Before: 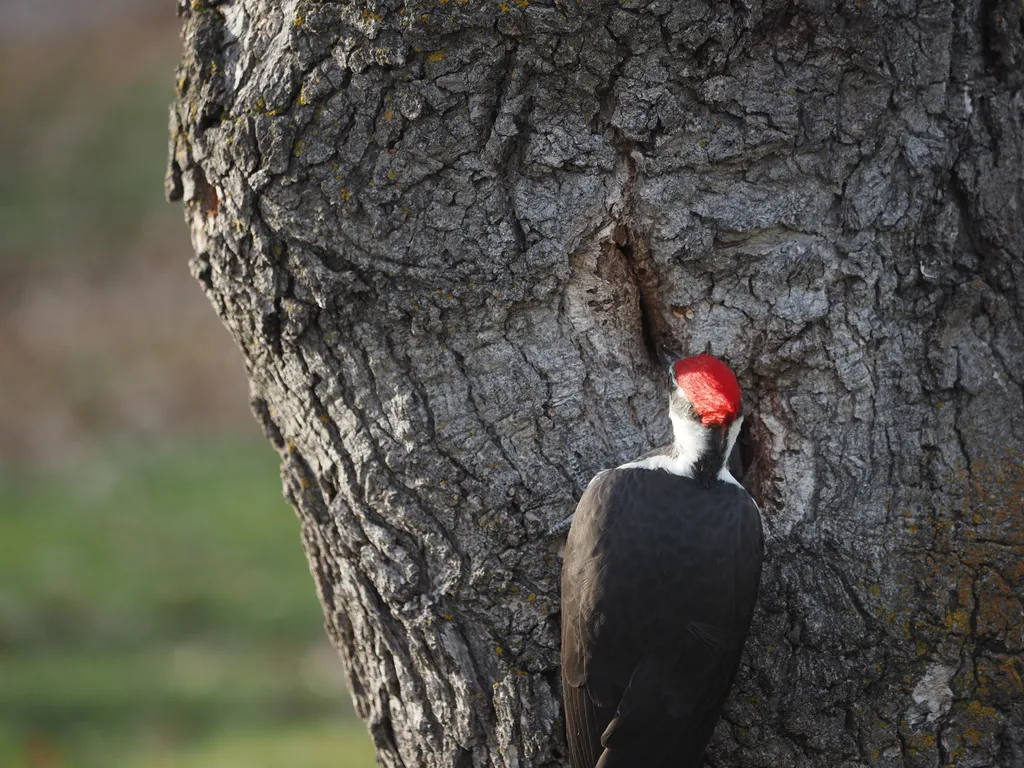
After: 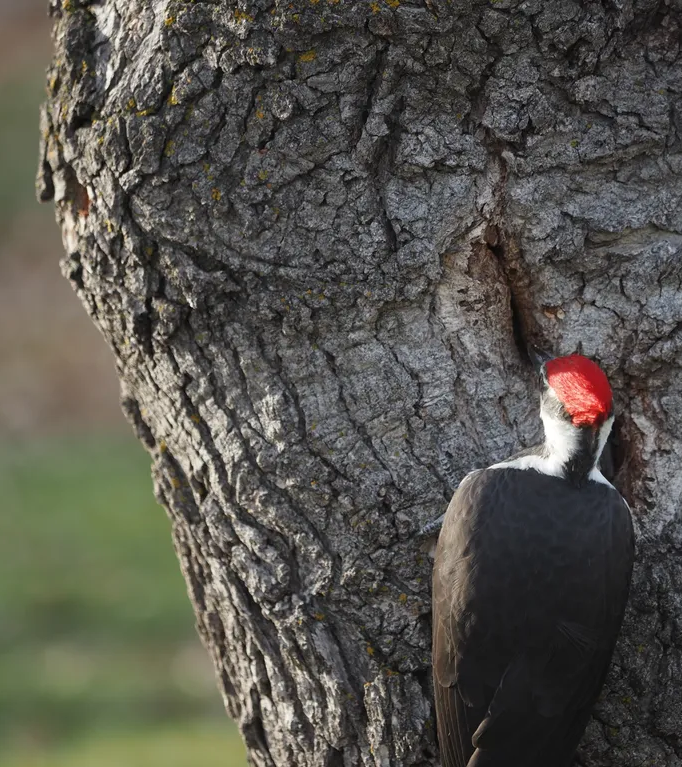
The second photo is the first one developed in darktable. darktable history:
crop and rotate: left 12.661%, right 20.717%
